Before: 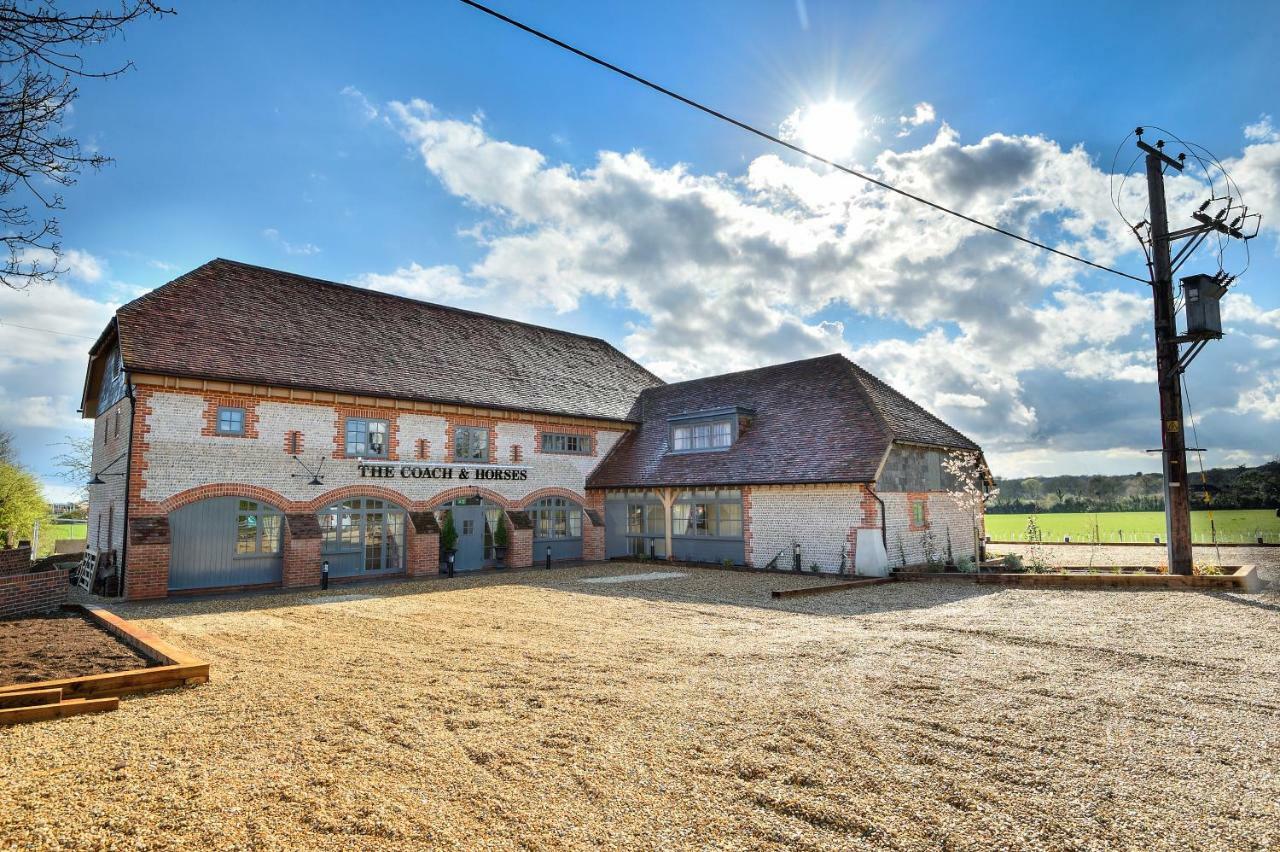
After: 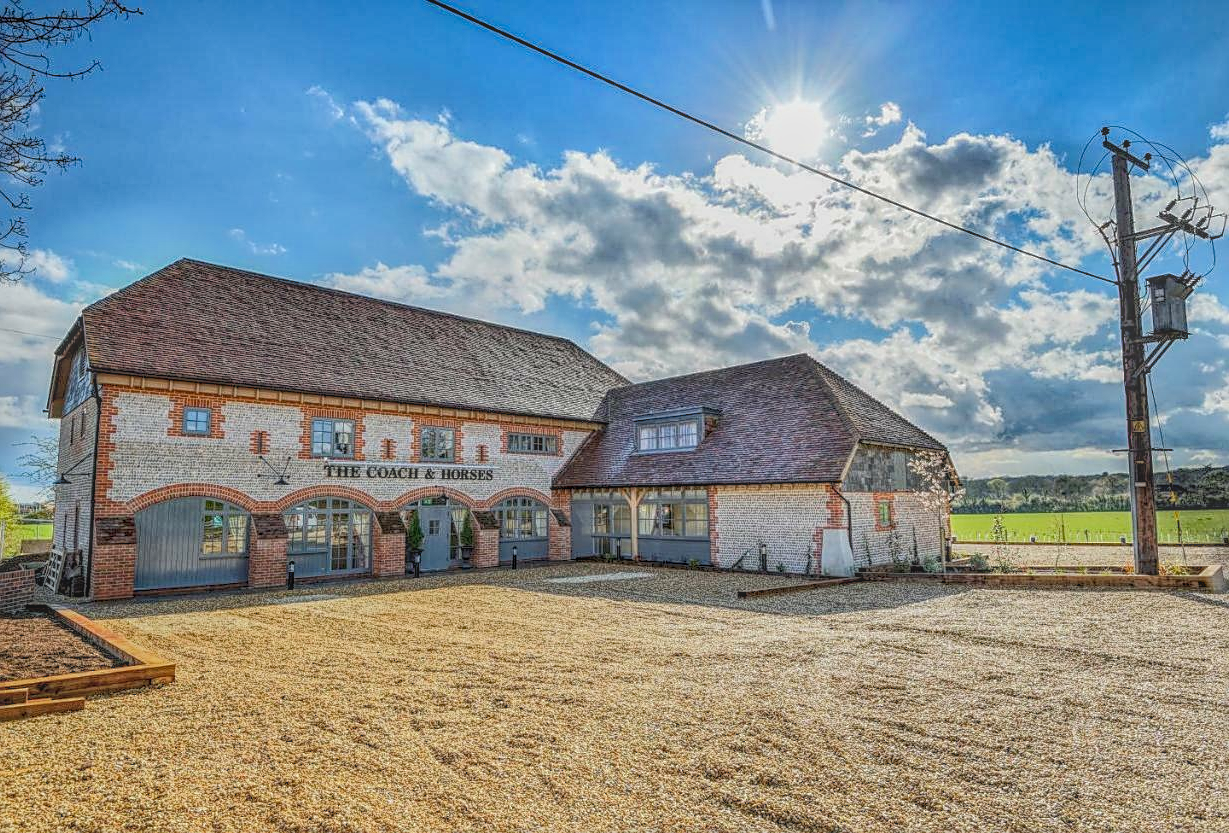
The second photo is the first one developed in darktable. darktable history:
local contrast: highlights 20%, shadows 29%, detail 200%, midtone range 0.2
haze removal: adaptive false
crop and rotate: left 2.707%, right 1.246%, bottom 2.149%
sharpen: on, module defaults
tone equalizer: -8 EV -0.001 EV, -7 EV 0.004 EV, -6 EV -0.018 EV, -5 EV 0.019 EV, -4 EV -0.025 EV, -3 EV 0.016 EV, -2 EV -0.06 EV, -1 EV -0.306 EV, +0 EV -0.573 EV, edges refinement/feathering 500, mask exposure compensation -1.57 EV, preserve details no
